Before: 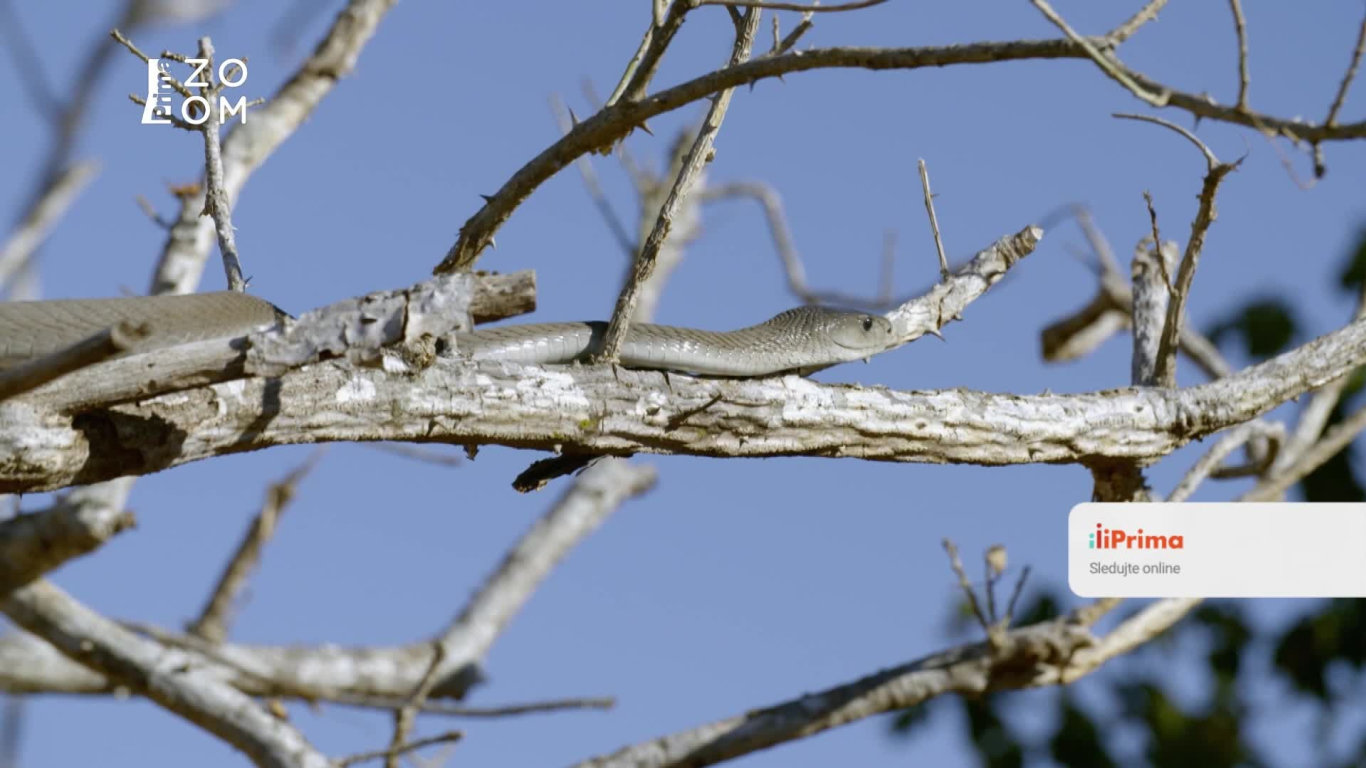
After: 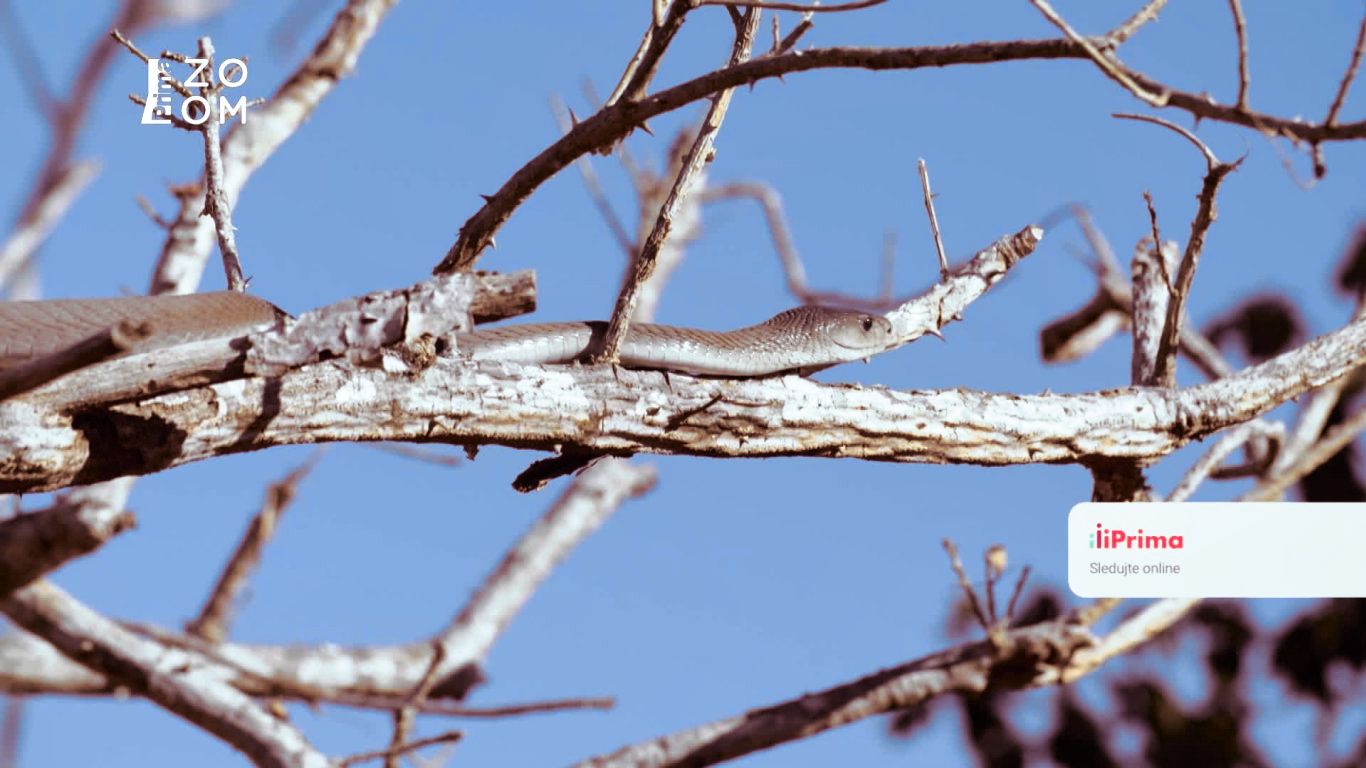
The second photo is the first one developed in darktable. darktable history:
color zones: curves: ch1 [(0.29, 0.492) (0.373, 0.185) (0.509, 0.481)]; ch2 [(0.25, 0.462) (0.749, 0.457)], mix 40.67%
split-toning: highlights › hue 180°
tone curve: curves: ch0 [(0, 0) (0.105, 0.08) (0.195, 0.18) (0.283, 0.288) (0.384, 0.419) (0.485, 0.531) (0.638, 0.69) (0.795, 0.879) (1, 0.977)]; ch1 [(0, 0) (0.161, 0.092) (0.35, 0.33) (0.379, 0.401) (0.456, 0.469) (0.498, 0.503) (0.531, 0.537) (0.596, 0.621) (0.635, 0.655) (1, 1)]; ch2 [(0, 0) (0.371, 0.362) (0.437, 0.437) (0.483, 0.484) (0.53, 0.515) (0.56, 0.58) (0.622, 0.606) (1, 1)], color space Lab, independent channels, preserve colors none
local contrast: mode bilateral grid, contrast 20, coarseness 50, detail 120%, midtone range 0.2
